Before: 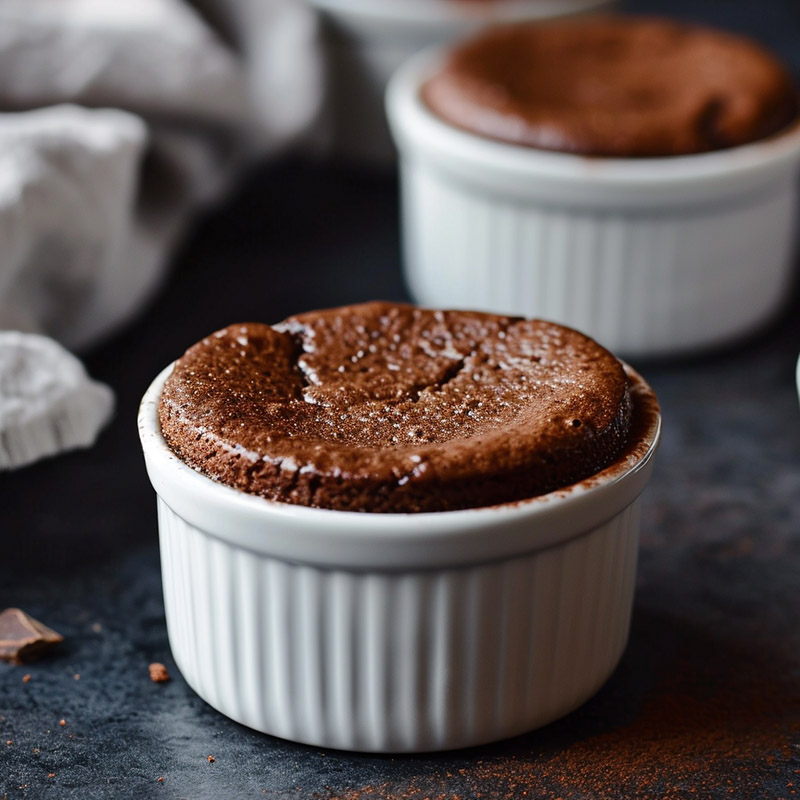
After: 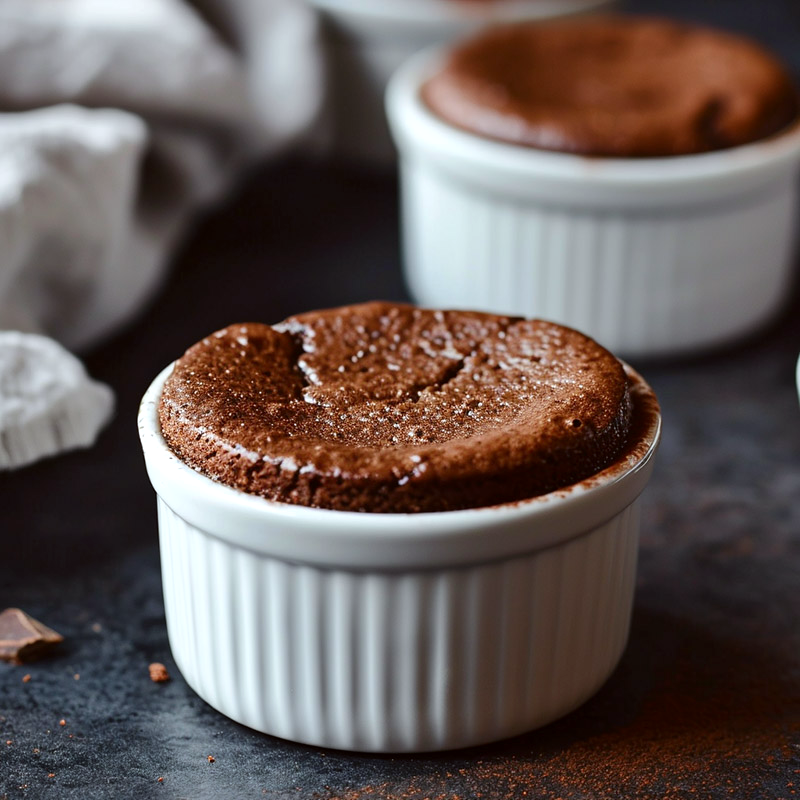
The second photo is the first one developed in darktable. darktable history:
exposure: exposure 0.177 EV, compensate highlight preservation false
color correction: highlights a* -2.86, highlights b* -2.56, shadows a* 2.17, shadows b* 2.85
